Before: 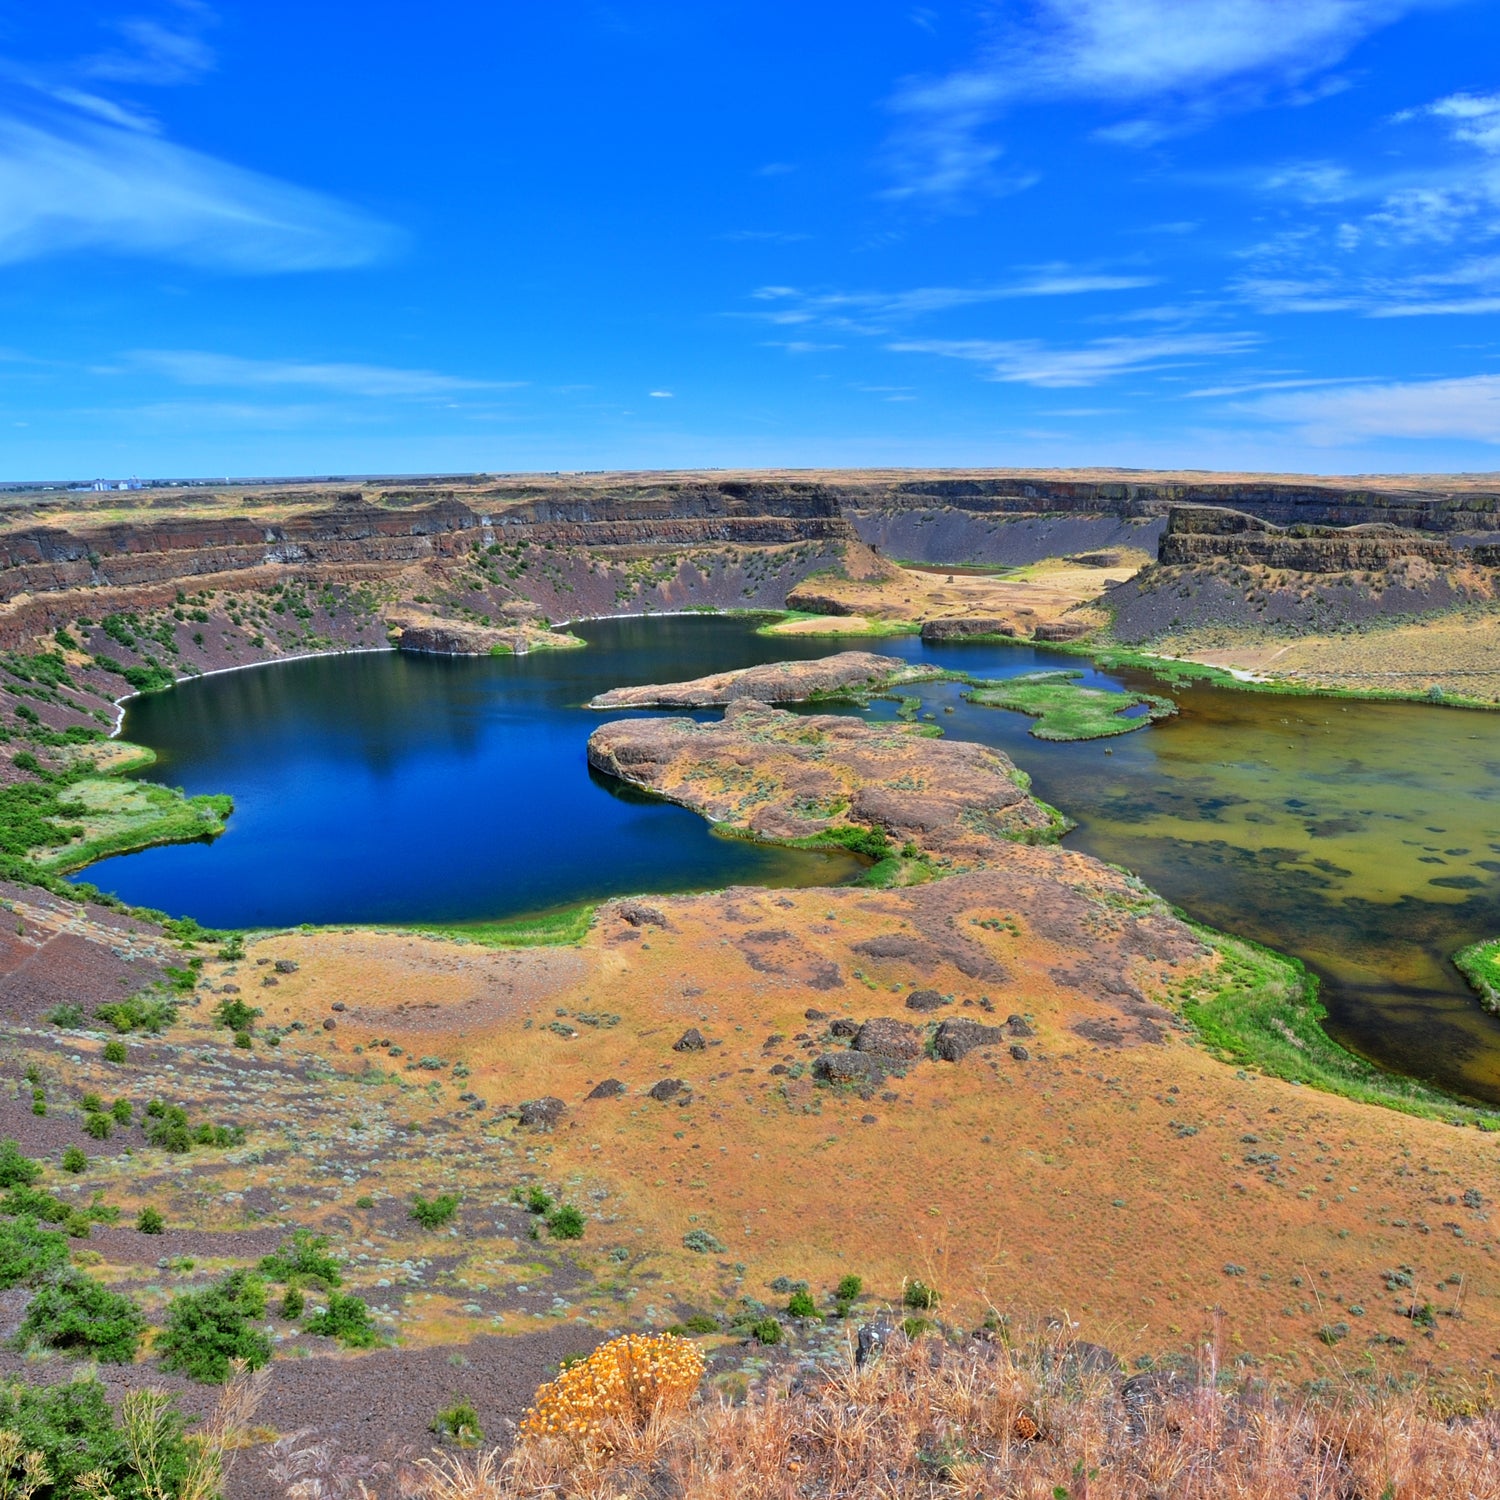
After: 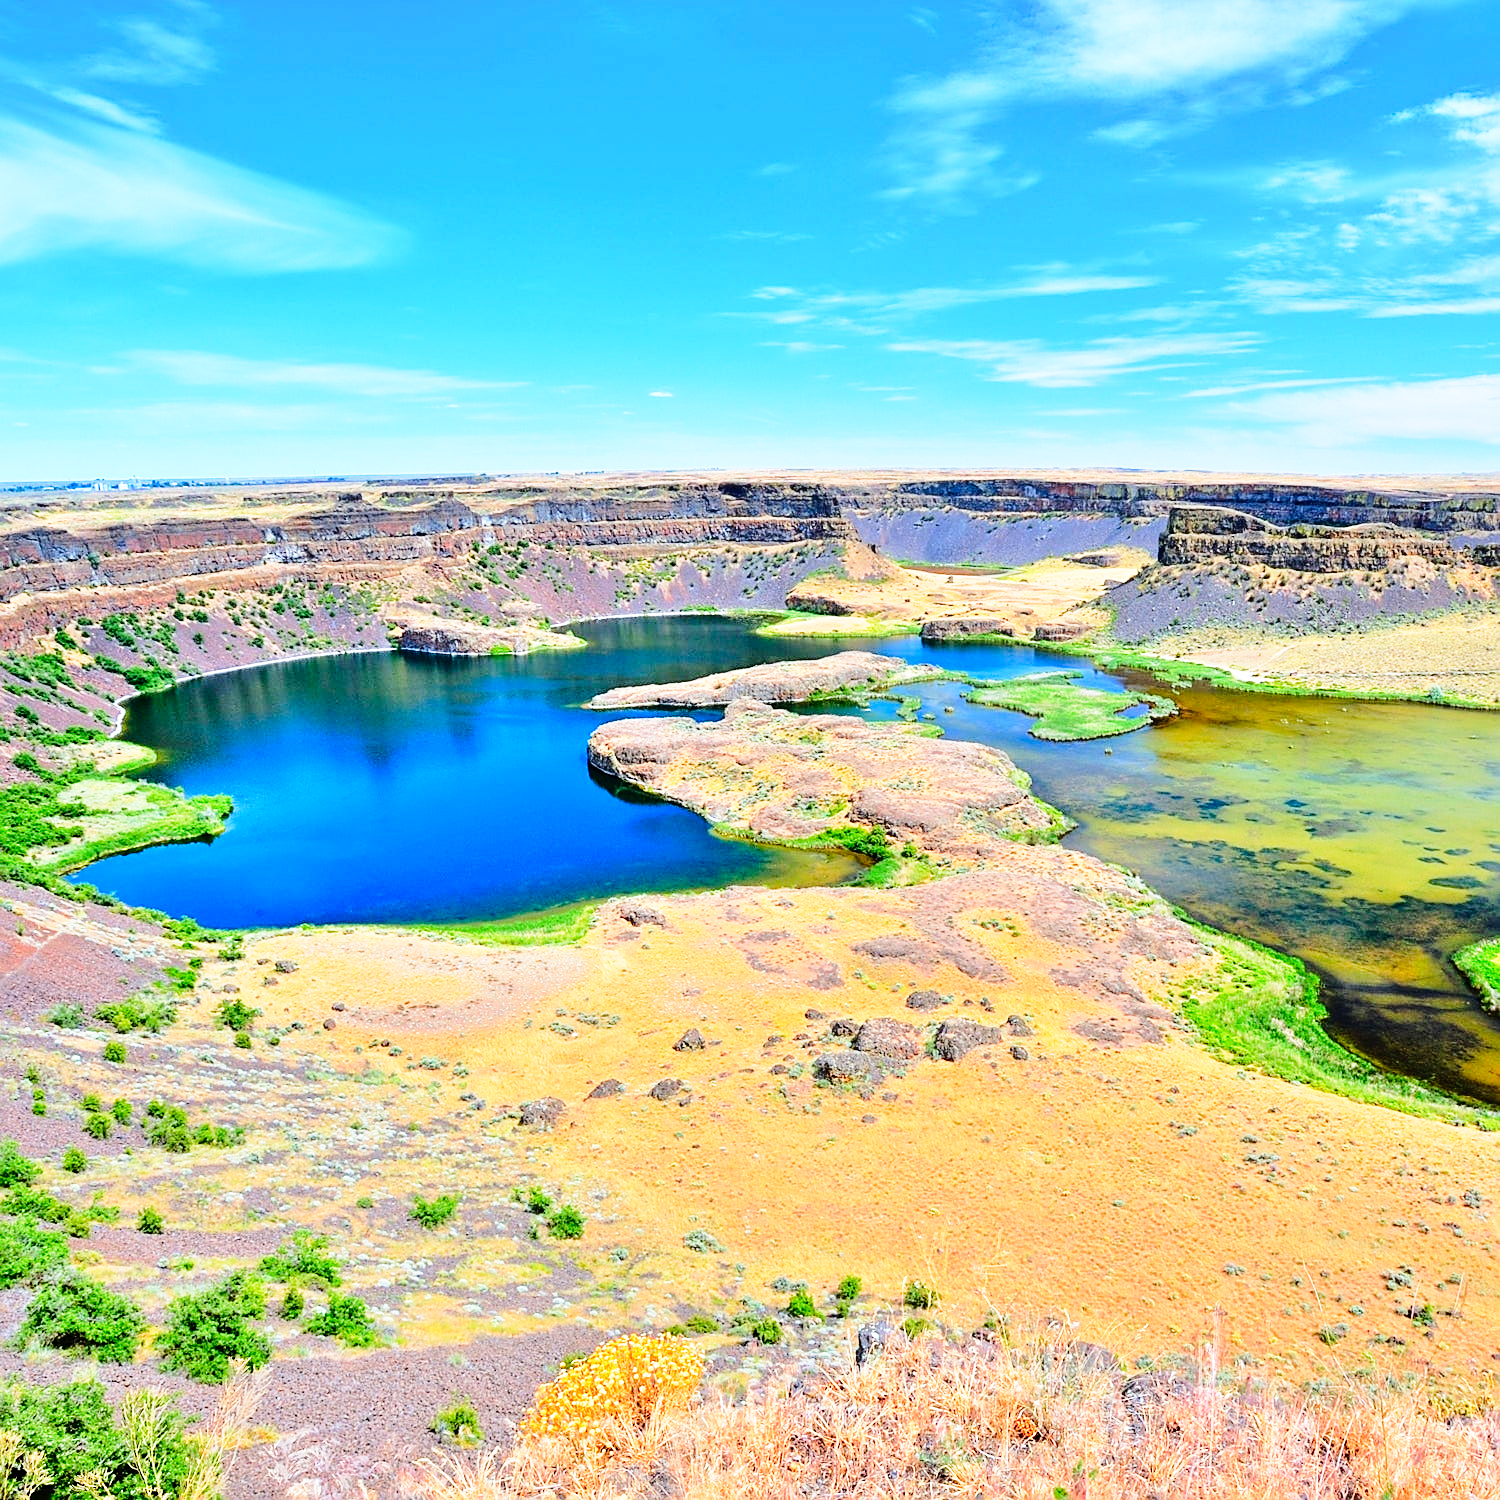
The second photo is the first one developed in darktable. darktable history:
base curve: curves: ch0 [(0, 0) (0.012, 0.01) (0.073, 0.168) (0.31, 0.711) (0.645, 0.957) (1, 1)], preserve colors none
sharpen: on, module defaults
contrast brightness saturation: saturation 0.126
tone curve: curves: ch0 [(0, 0) (0.003, 0.015) (0.011, 0.021) (0.025, 0.032) (0.044, 0.046) (0.069, 0.062) (0.1, 0.08) (0.136, 0.117) (0.177, 0.165) (0.224, 0.221) (0.277, 0.298) (0.335, 0.385) (0.399, 0.469) (0.468, 0.558) (0.543, 0.637) (0.623, 0.708) (0.709, 0.771) (0.801, 0.84) (0.898, 0.907) (1, 1)], color space Lab, linked channels, preserve colors none
